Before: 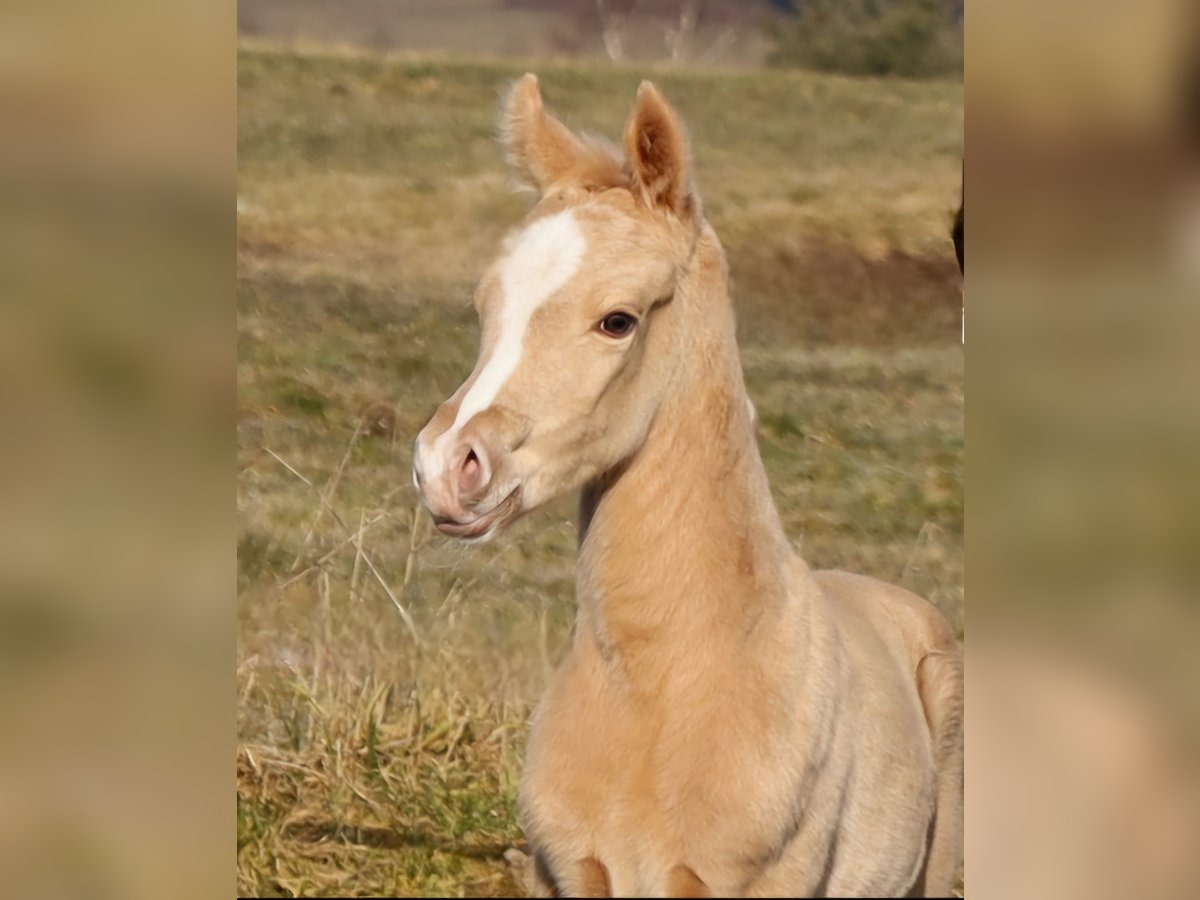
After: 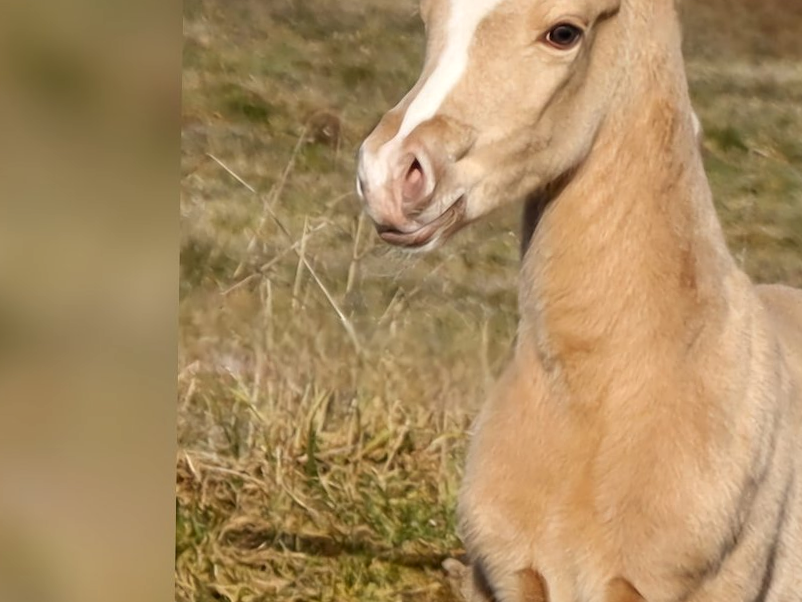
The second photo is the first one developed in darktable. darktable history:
local contrast: on, module defaults
crop and rotate: angle -0.82°, left 3.85%, top 31.828%, right 27.992%
